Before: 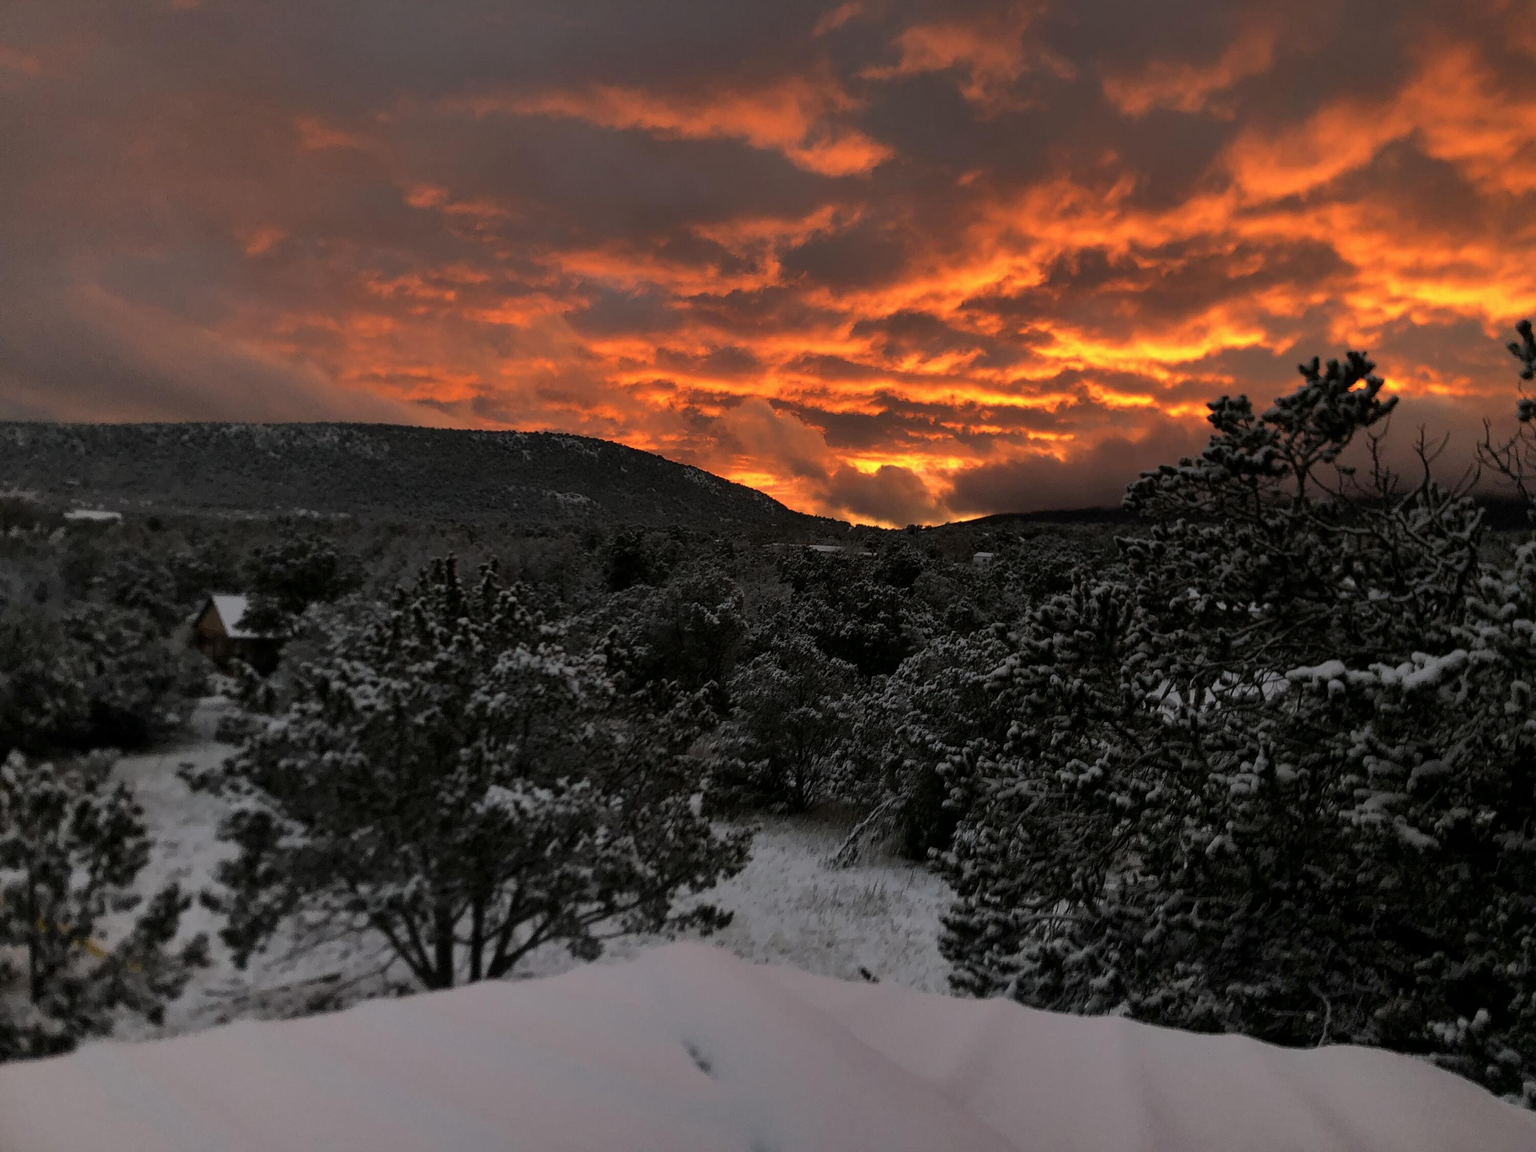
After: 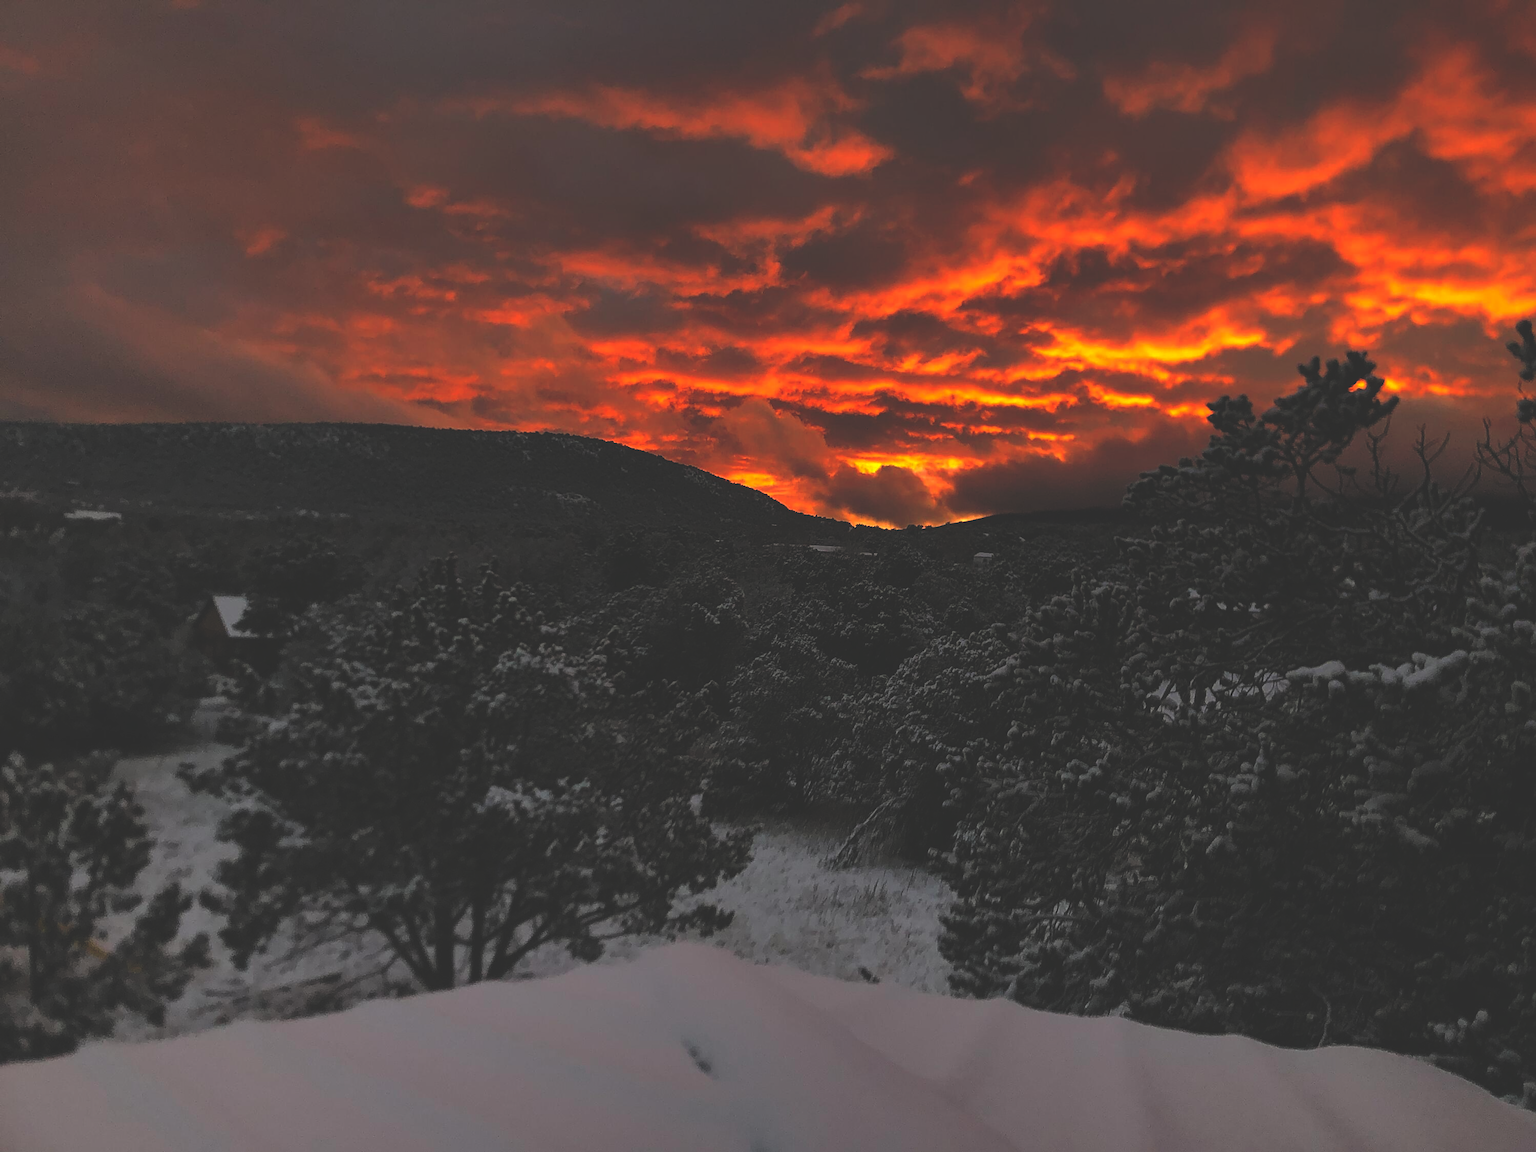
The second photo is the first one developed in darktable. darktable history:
rgb curve: curves: ch0 [(0, 0.186) (0.314, 0.284) (0.775, 0.708) (1, 1)], compensate middle gray true, preserve colors none
sharpen: on, module defaults
